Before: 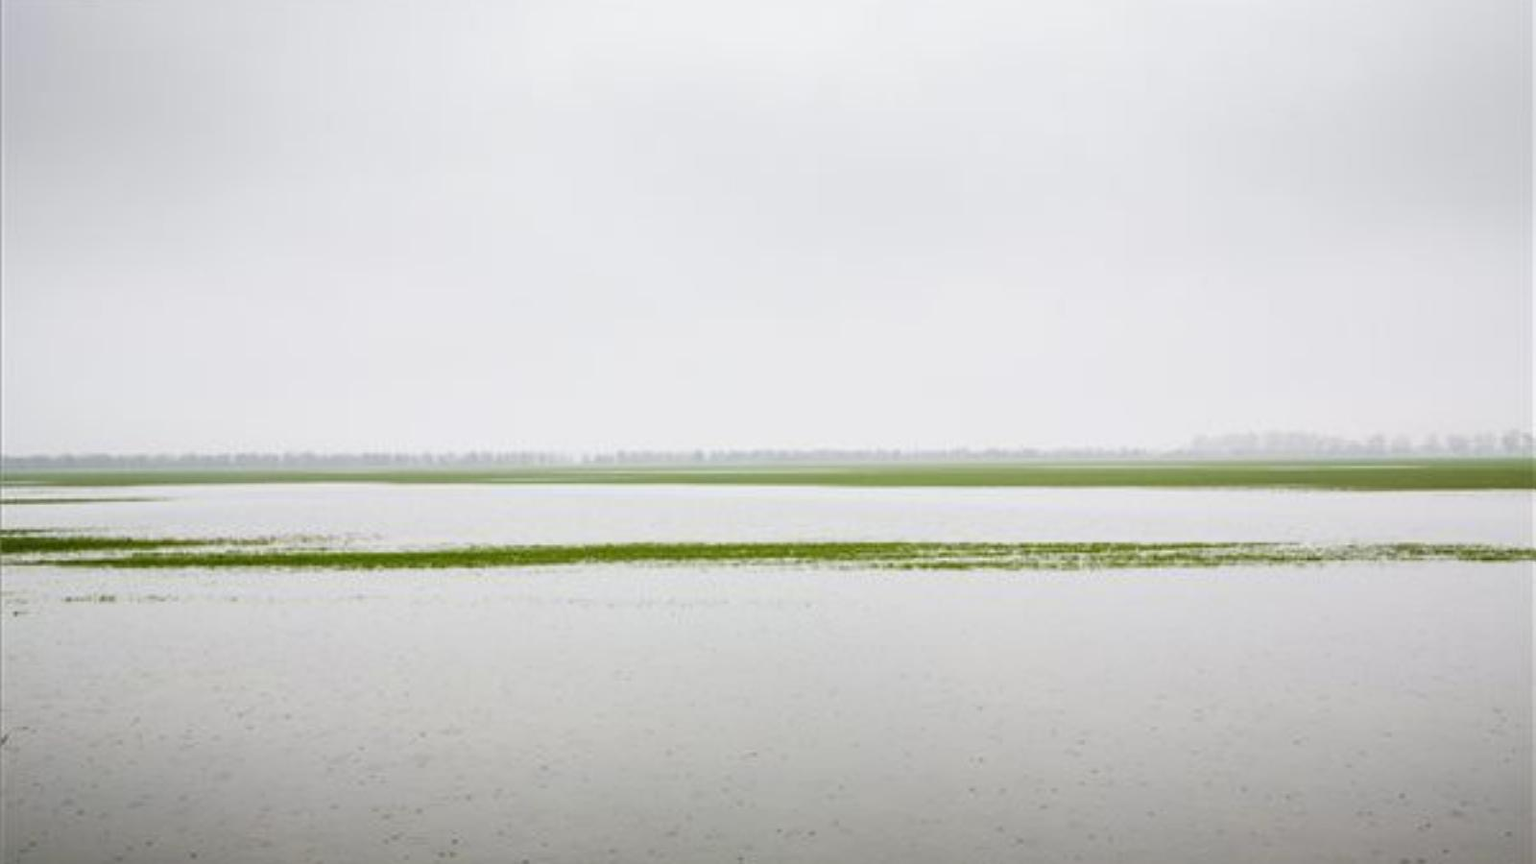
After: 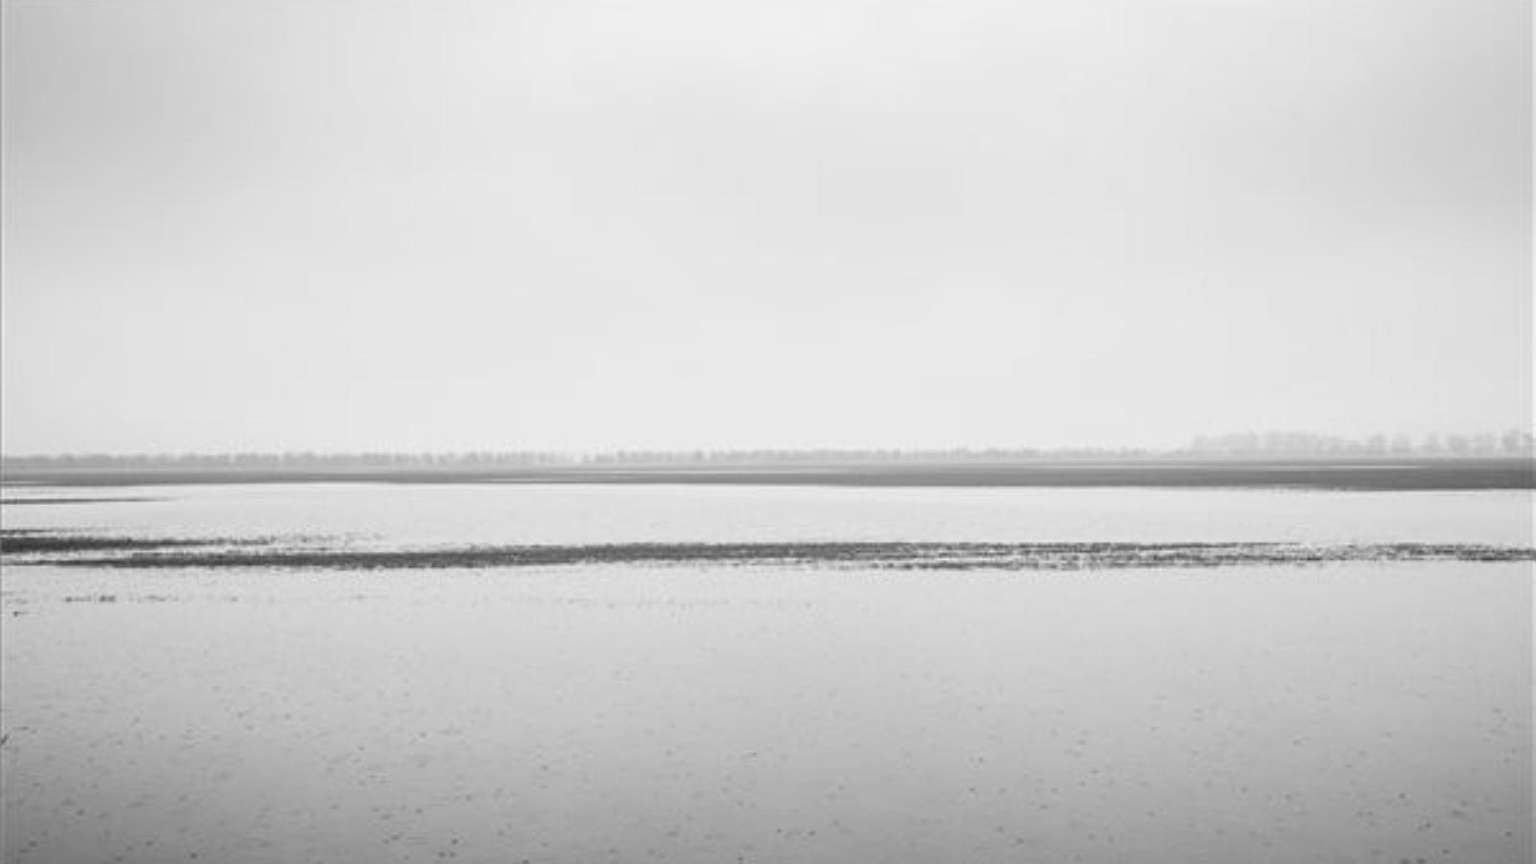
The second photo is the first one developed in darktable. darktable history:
monochrome: a 2.21, b -1.33, size 2.2
white balance: emerald 1
